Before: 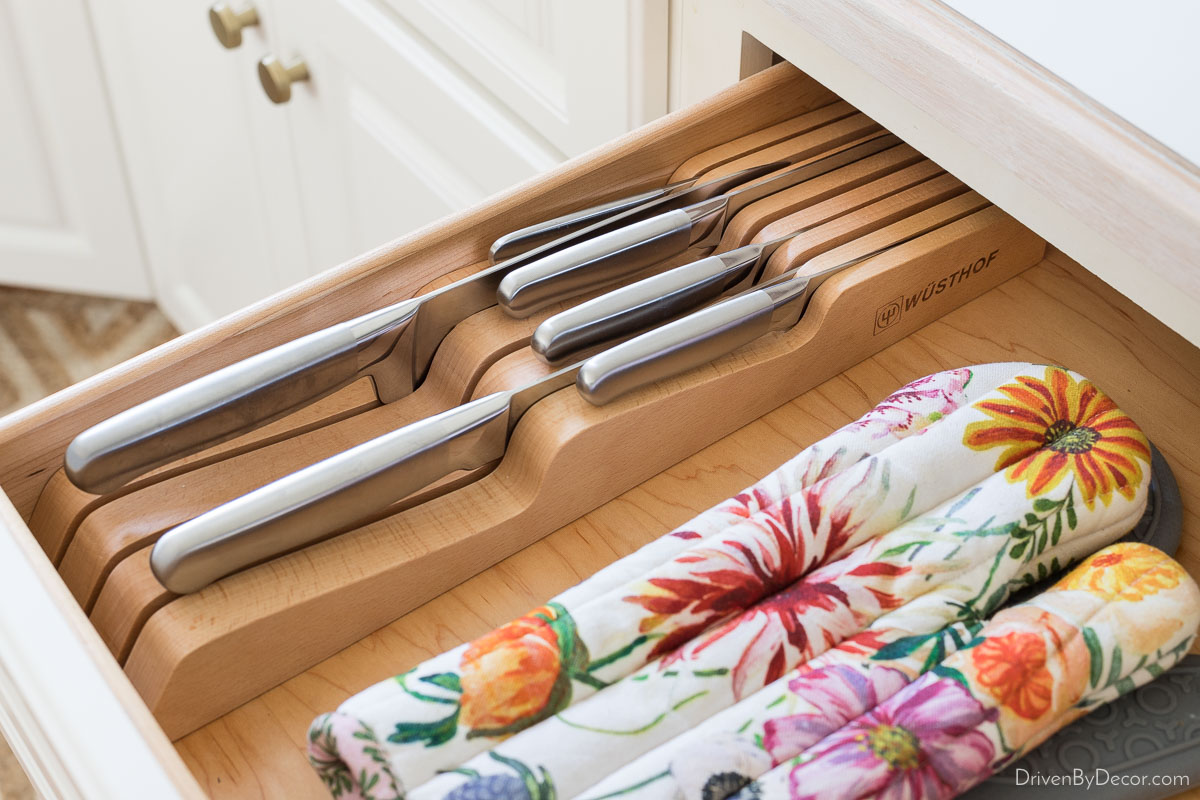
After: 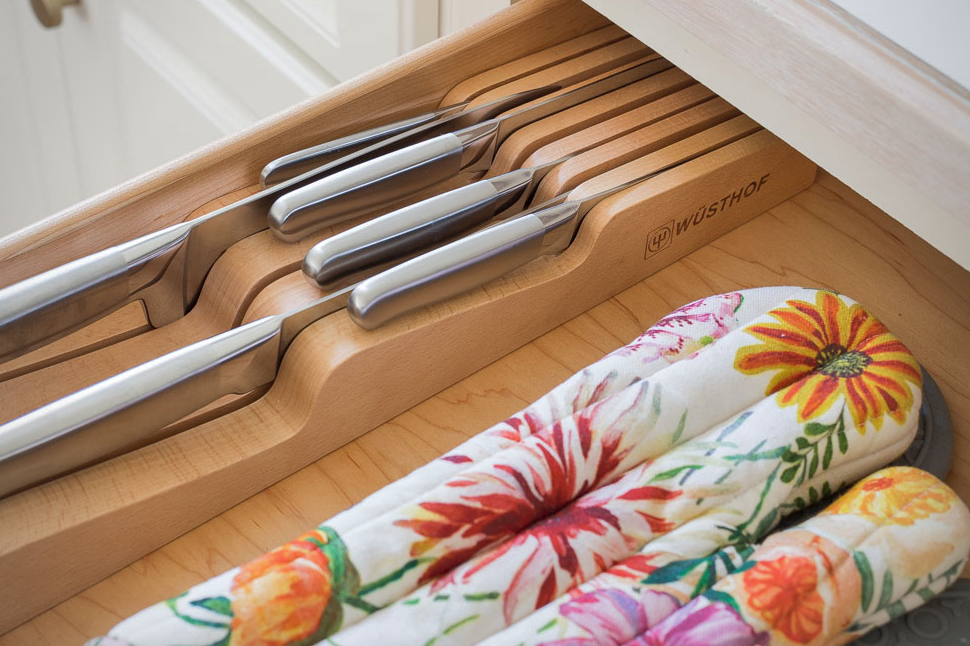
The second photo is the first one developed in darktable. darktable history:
crop: left 19.159%, top 9.58%, bottom 9.58%
shadows and highlights: on, module defaults
vignetting: fall-off radius 81.94%
